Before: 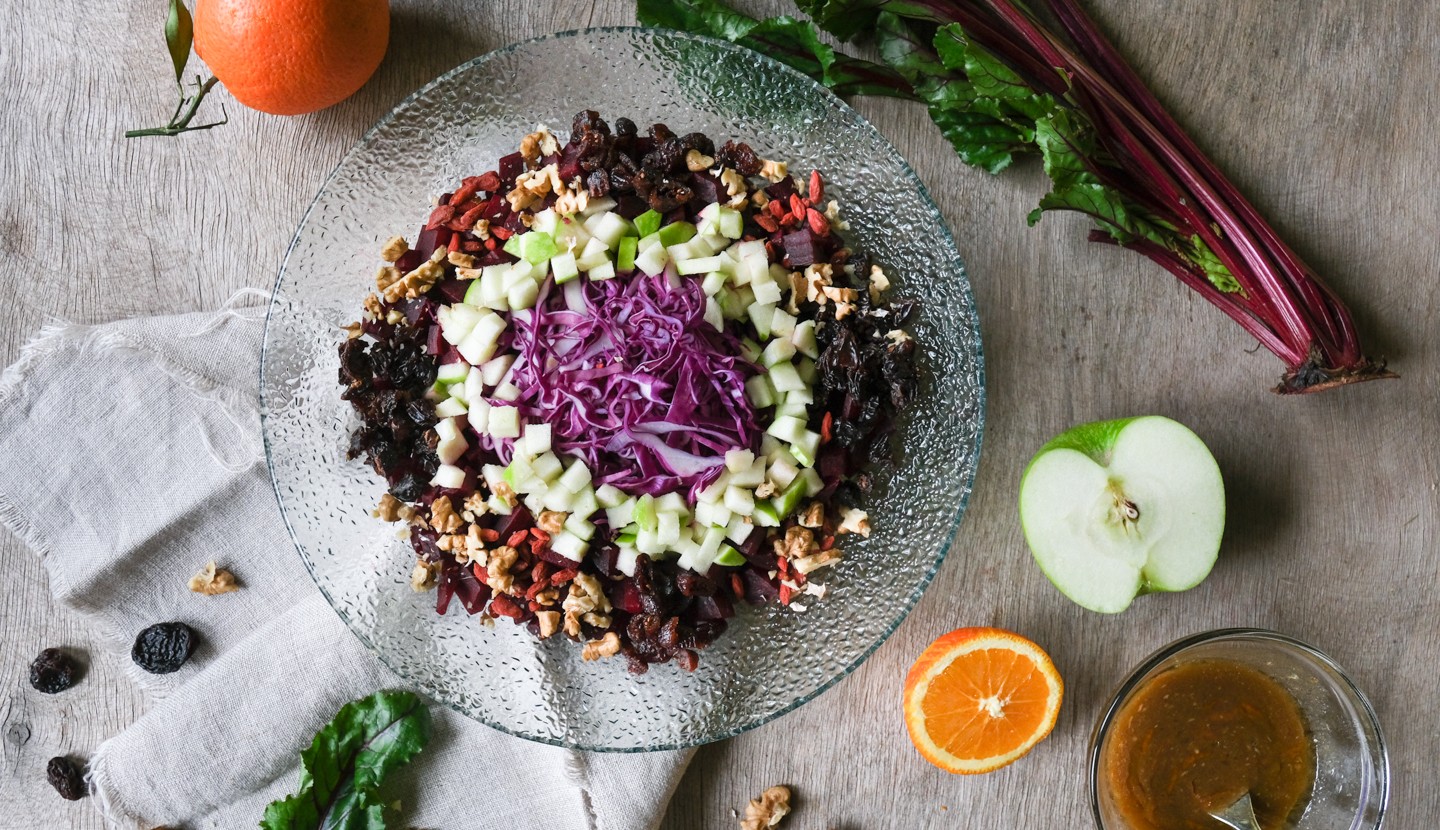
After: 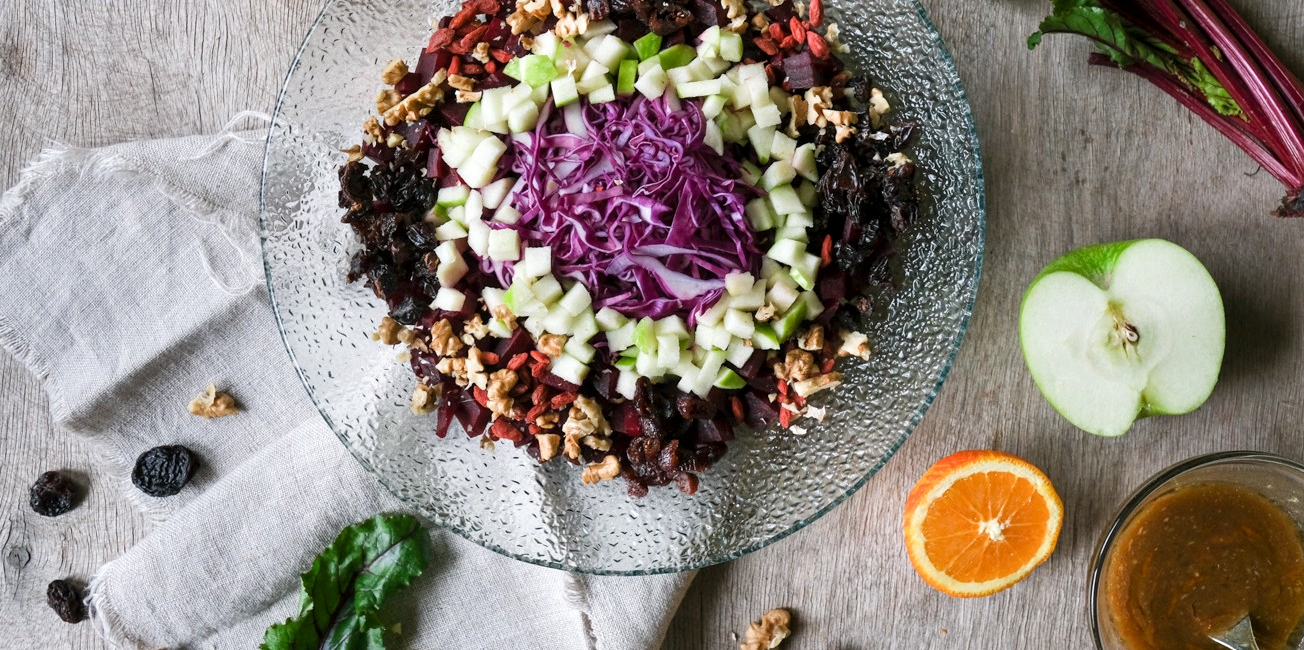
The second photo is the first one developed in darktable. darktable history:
local contrast: highlights 100%, shadows 103%, detail 119%, midtone range 0.2
crop: top 21.427%, right 9.387%, bottom 0.228%
